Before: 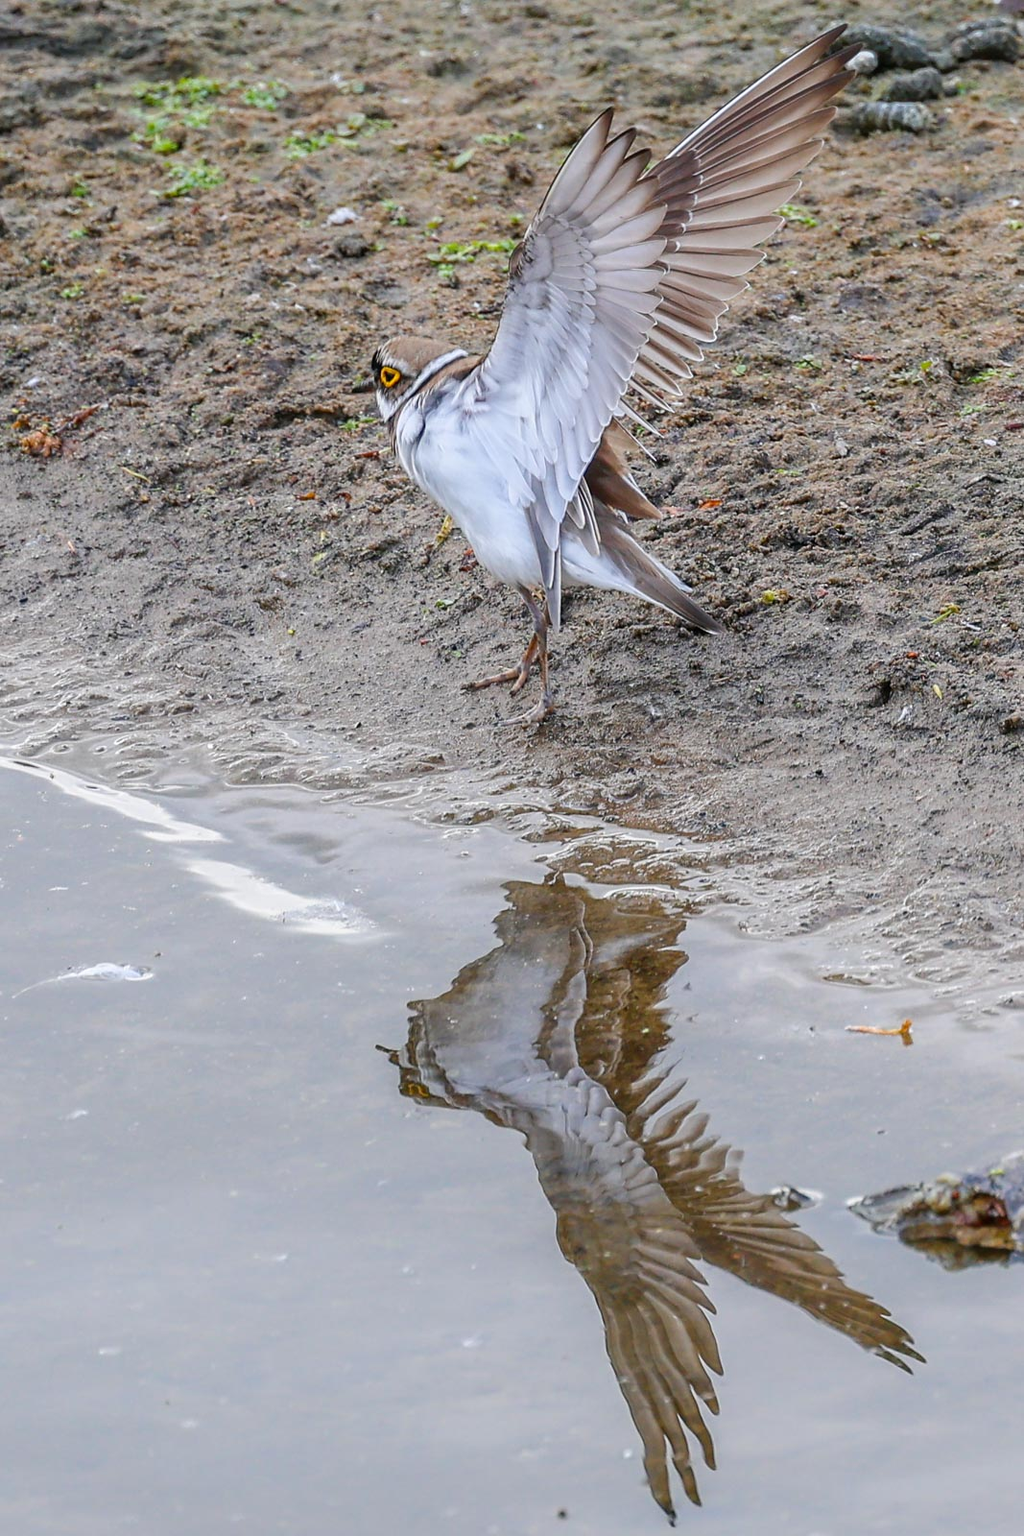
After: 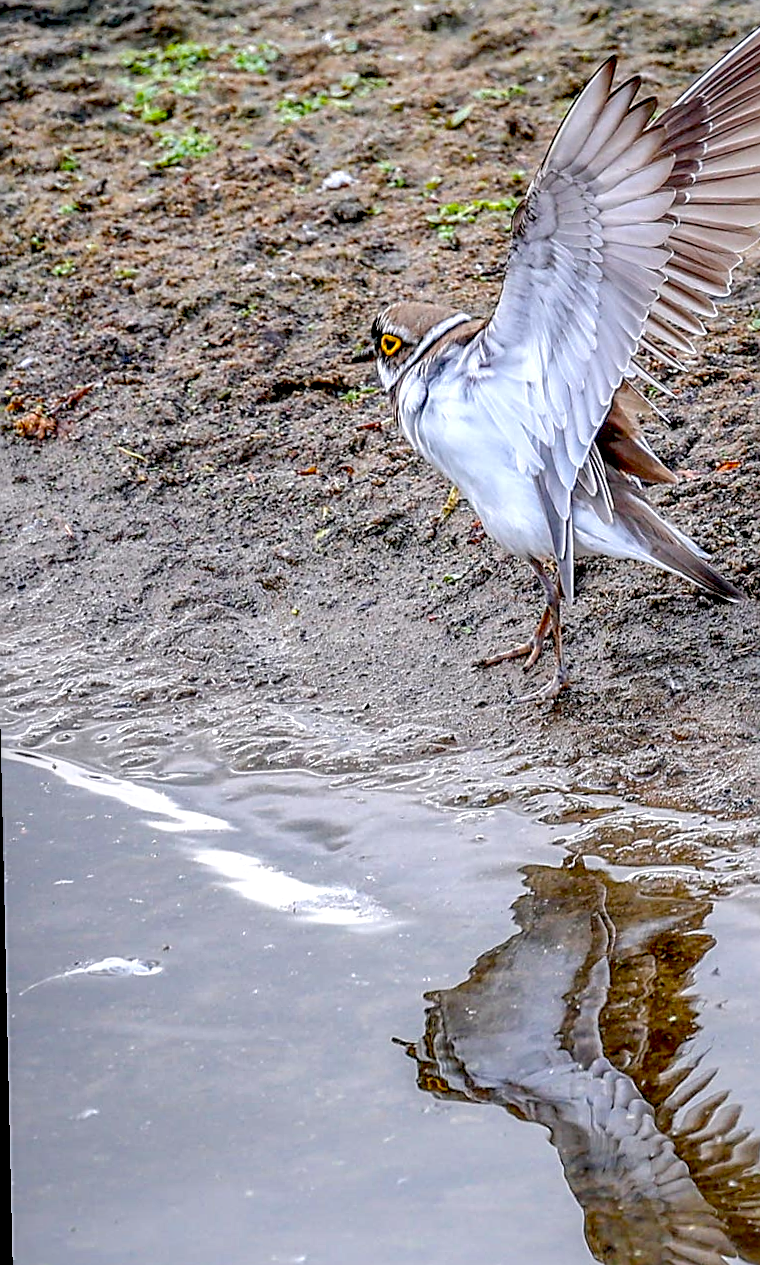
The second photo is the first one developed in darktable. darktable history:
local contrast: on, module defaults
sharpen: on, module defaults
white balance: red 1.004, blue 1.024
exposure: black level correction 0.031, exposure 0.304 EV, compensate highlight preservation false
crop: right 28.885%, bottom 16.626%
rotate and perspective: rotation -1.32°, lens shift (horizontal) -0.031, crop left 0.015, crop right 0.985, crop top 0.047, crop bottom 0.982
shadows and highlights: shadows 10, white point adjustment 1, highlights -40
